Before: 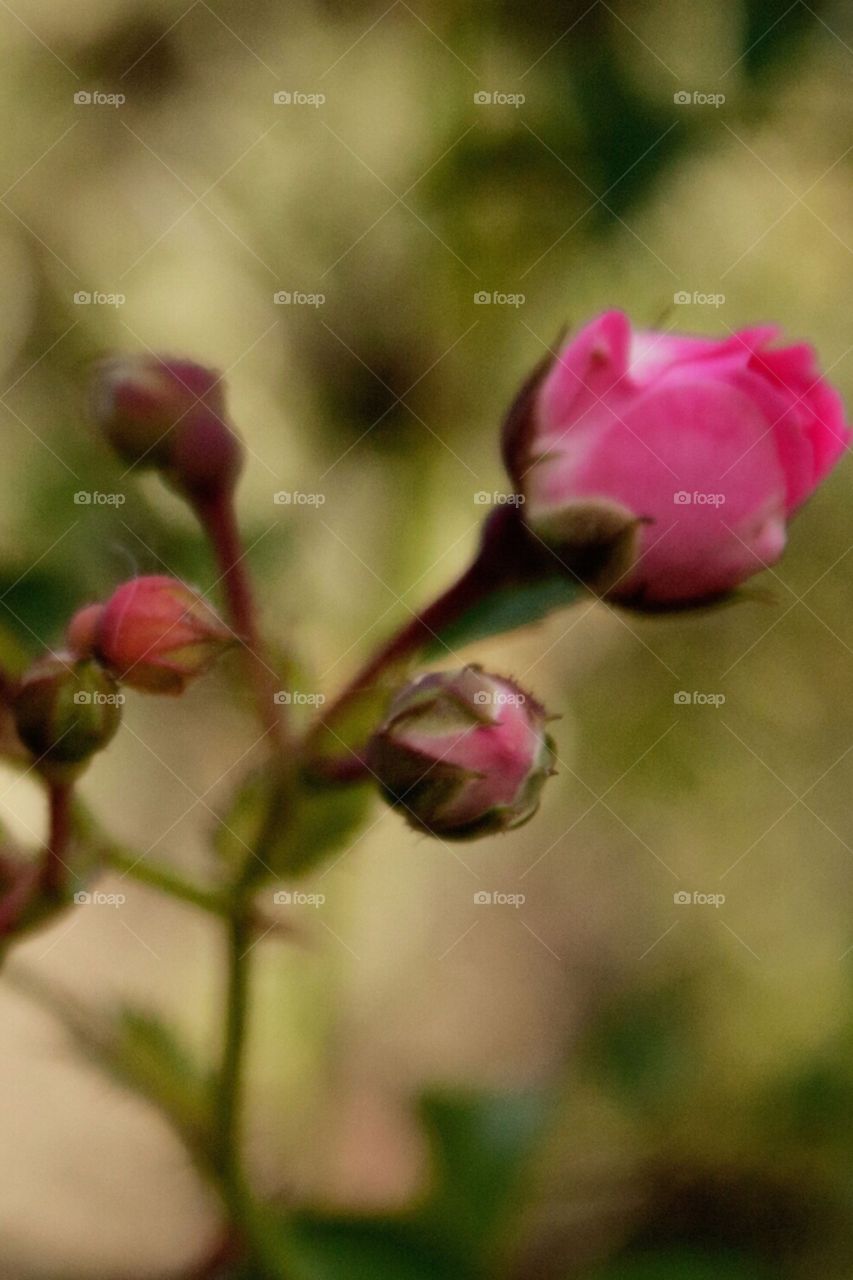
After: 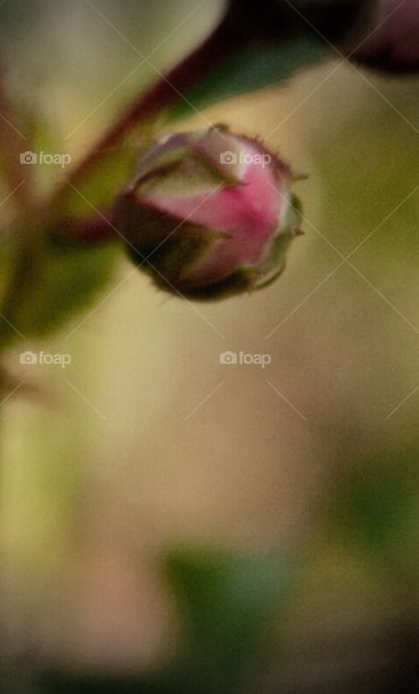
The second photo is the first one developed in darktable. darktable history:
vignetting: fall-off start 100.38%, width/height ratio 1.324, unbound false
crop: left 29.814%, top 42.24%, right 21.051%, bottom 3.5%
exposure: black level correction 0, compensate exposure bias true, compensate highlight preservation false
